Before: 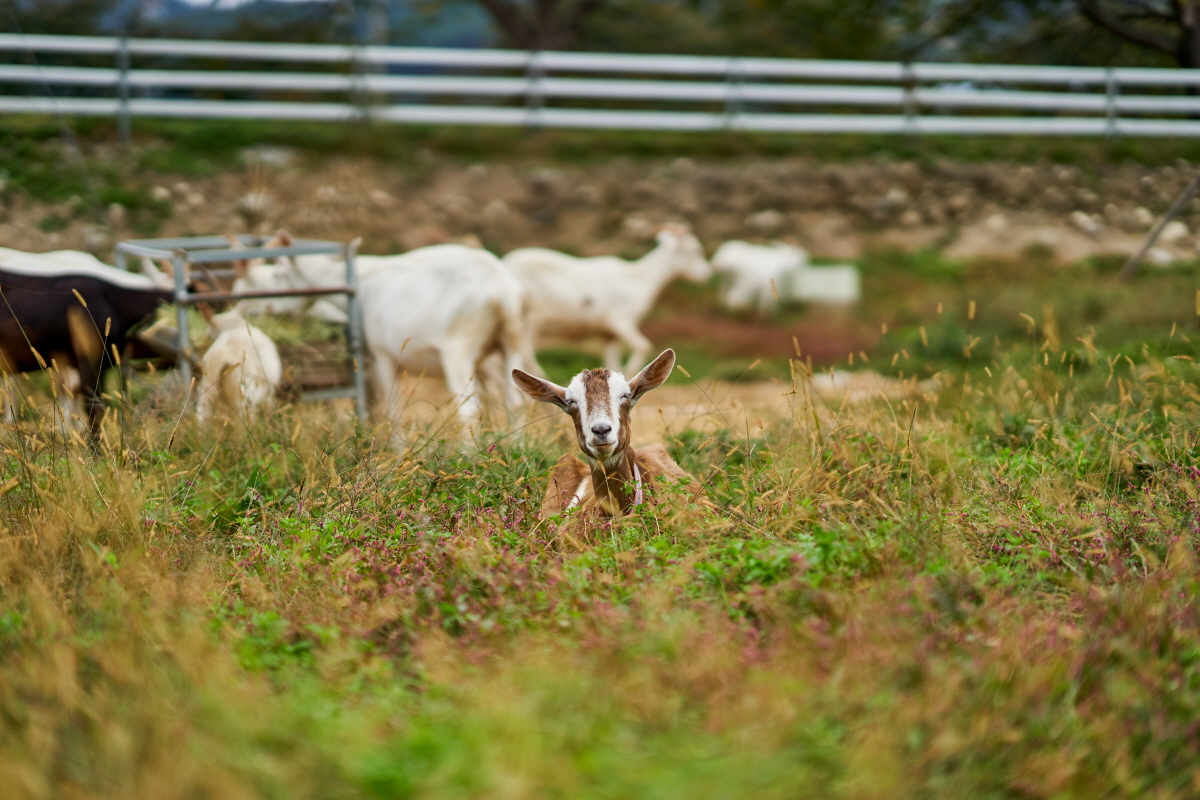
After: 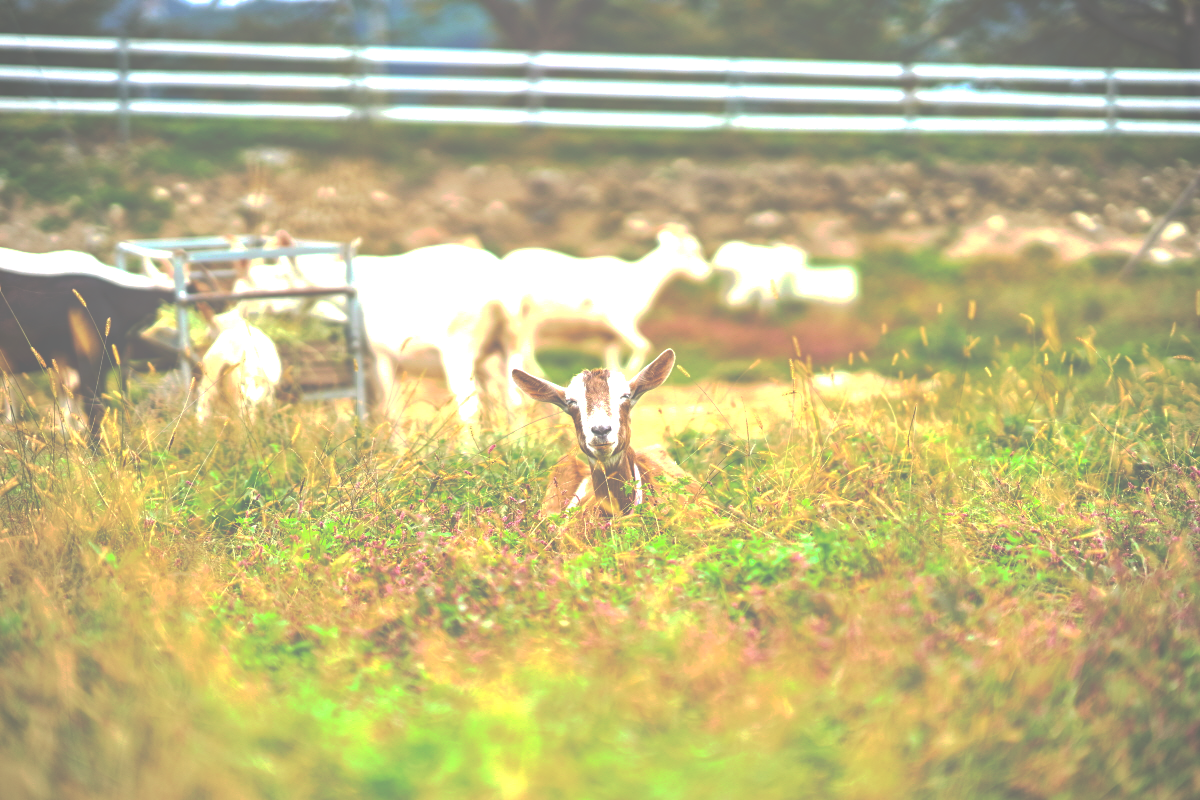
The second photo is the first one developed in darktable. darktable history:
exposure: black level correction 0, exposure 1.5 EV, compensate exposure bias true, compensate highlight preservation false
vignetting: fall-off radius 60.92%
color balance rgb: perceptual saturation grading › global saturation 20%, global vibrance 20%
tone curve: curves: ch0 [(0, 0) (0.003, 0.453) (0.011, 0.457) (0.025, 0.457) (0.044, 0.463) (0.069, 0.464) (0.1, 0.471) (0.136, 0.475) (0.177, 0.481) (0.224, 0.486) (0.277, 0.496) (0.335, 0.515) (0.399, 0.544) (0.468, 0.577) (0.543, 0.621) (0.623, 0.67) (0.709, 0.73) (0.801, 0.788) (0.898, 0.848) (1, 1)], preserve colors none
